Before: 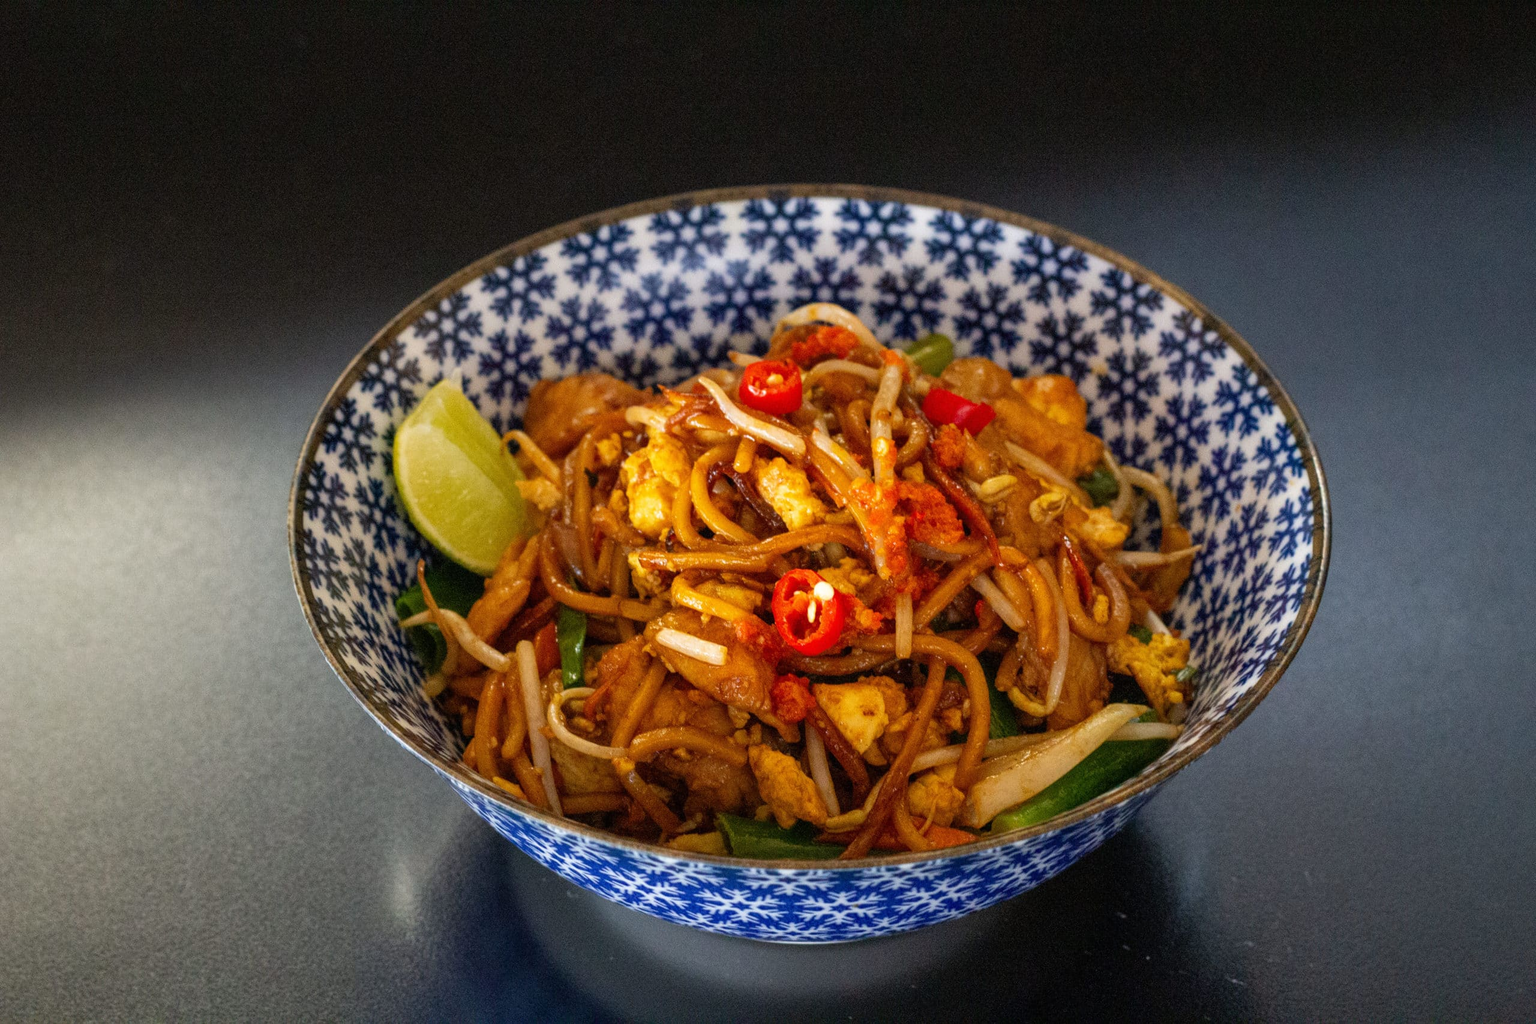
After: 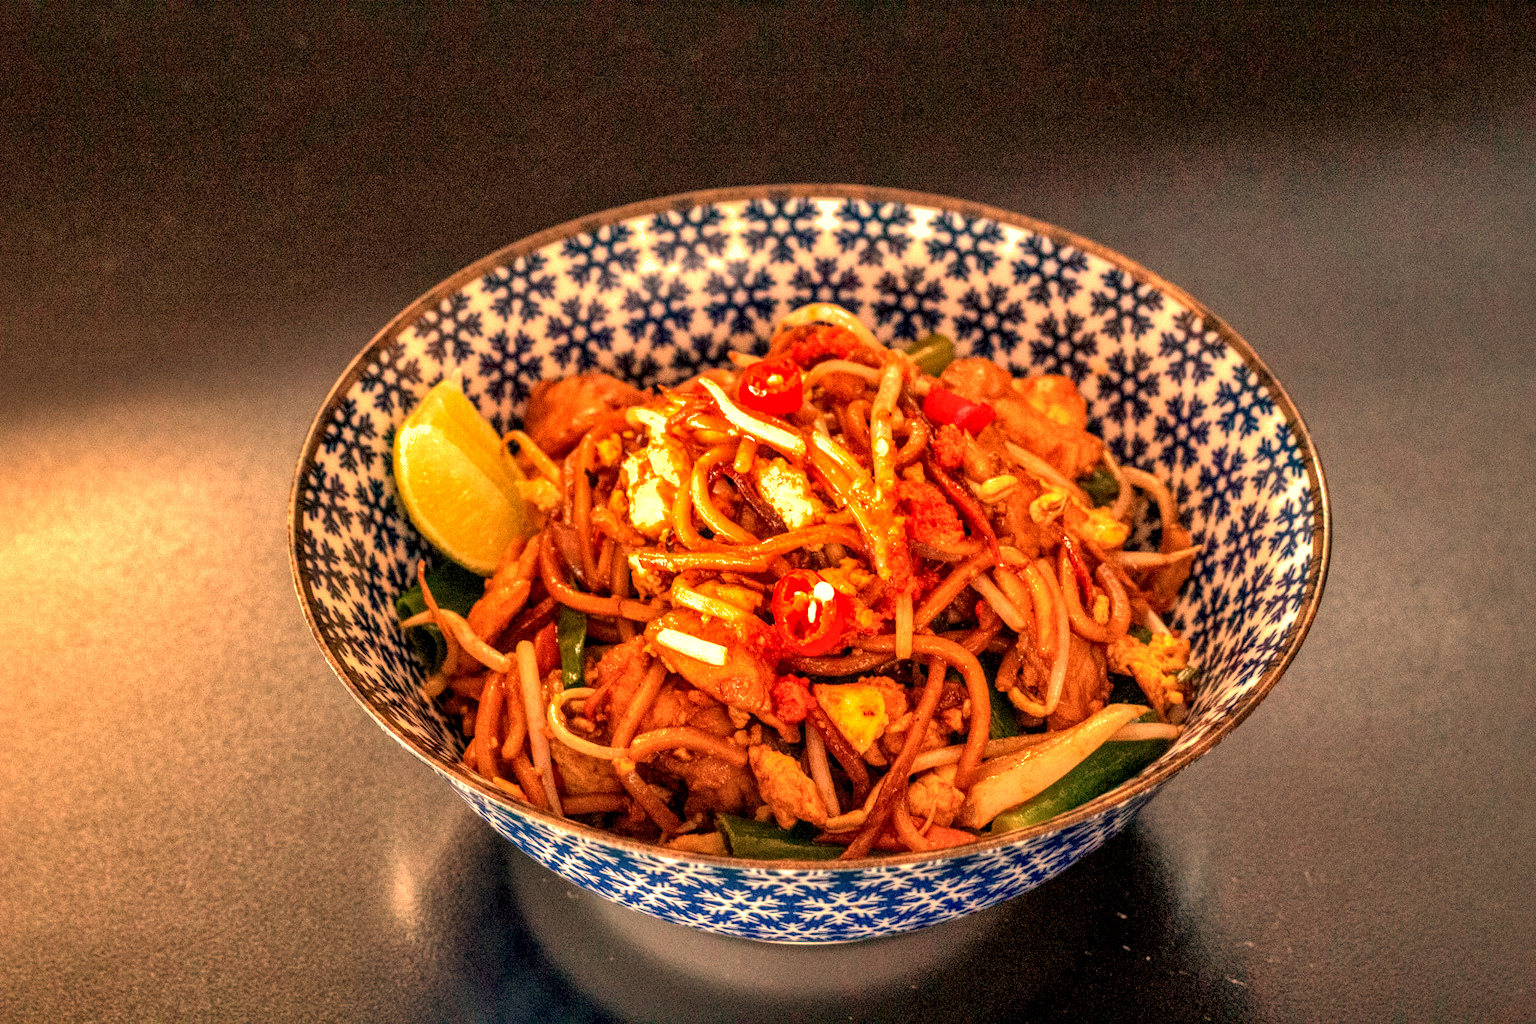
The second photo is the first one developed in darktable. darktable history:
shadows and highlights: on, module defaults
white balance: red 1.467, blue 0.684
exposure: exposure 0.29 EV, compensate highlight preservation false
local contrast: detail 160%
